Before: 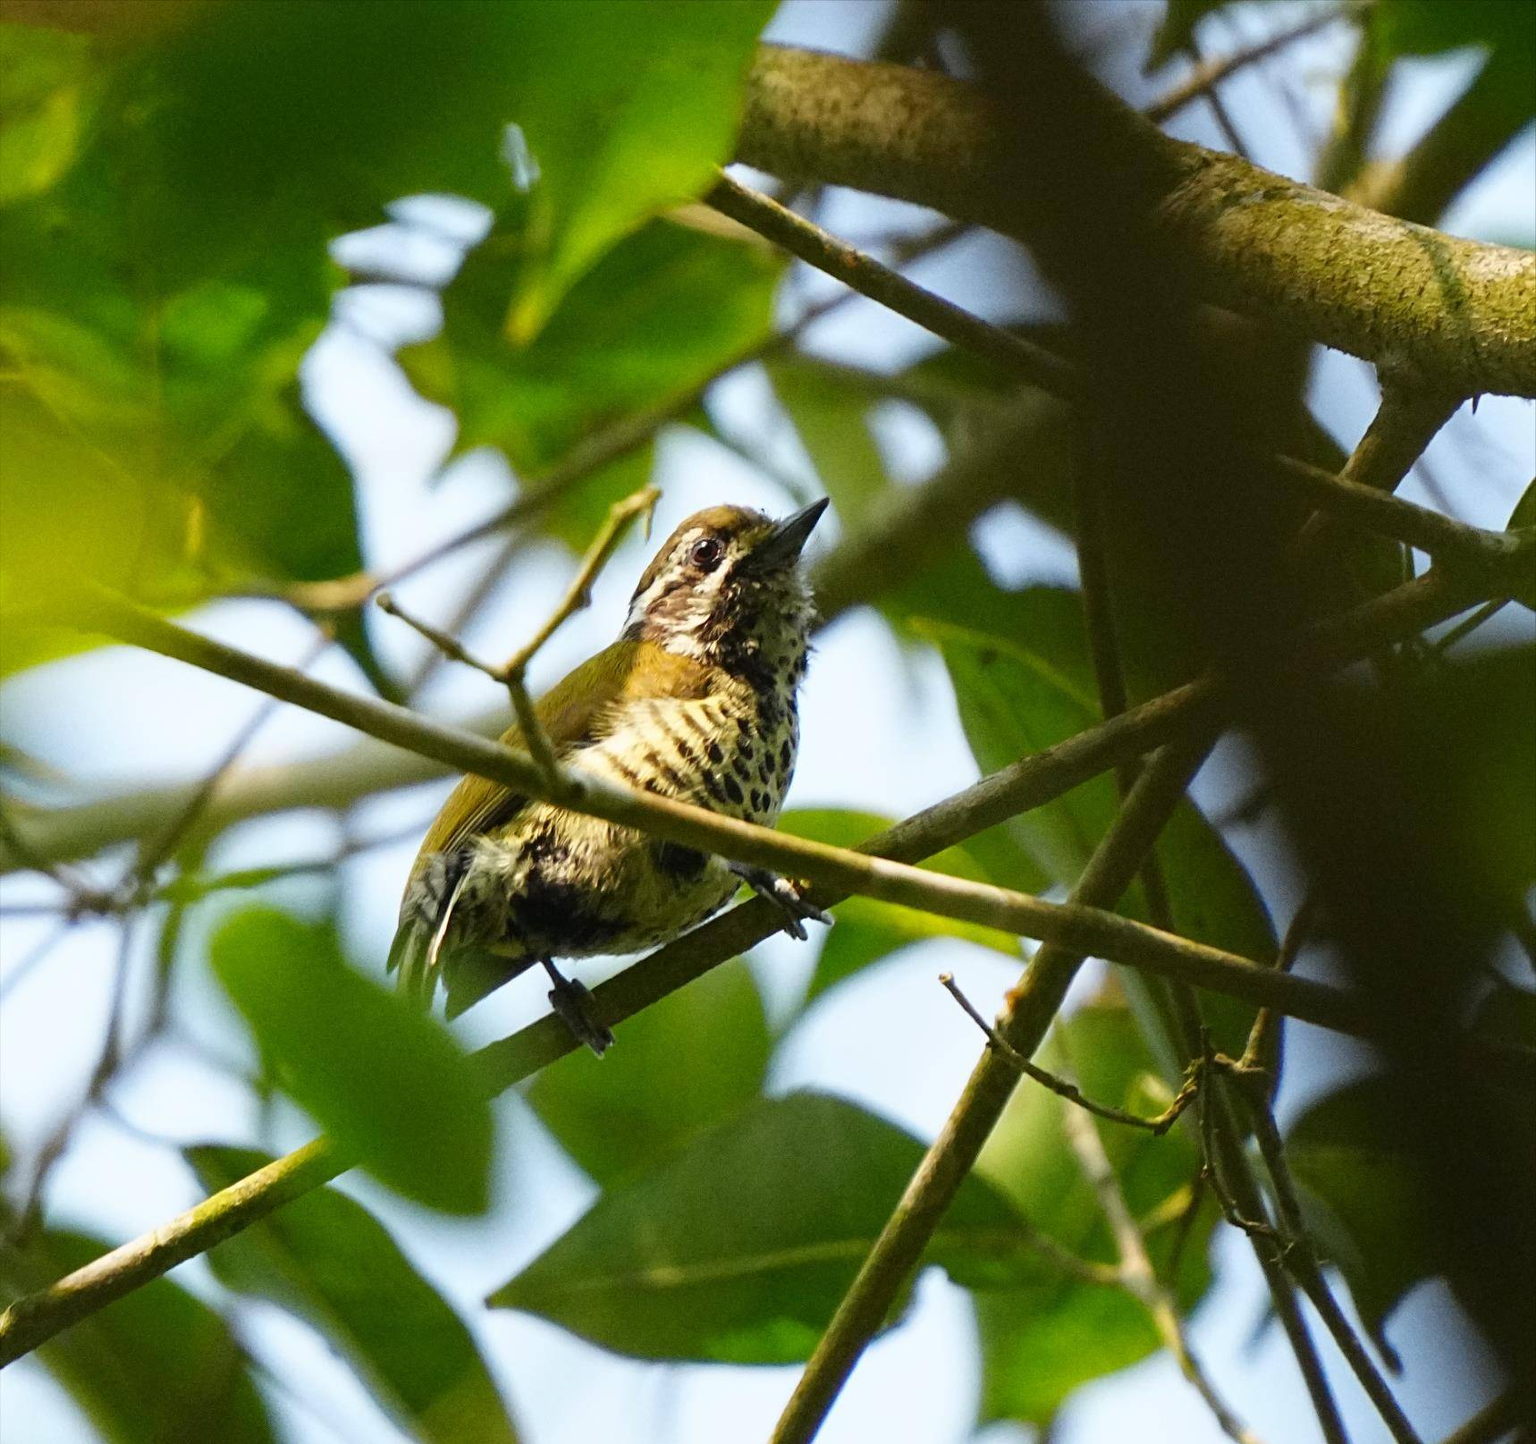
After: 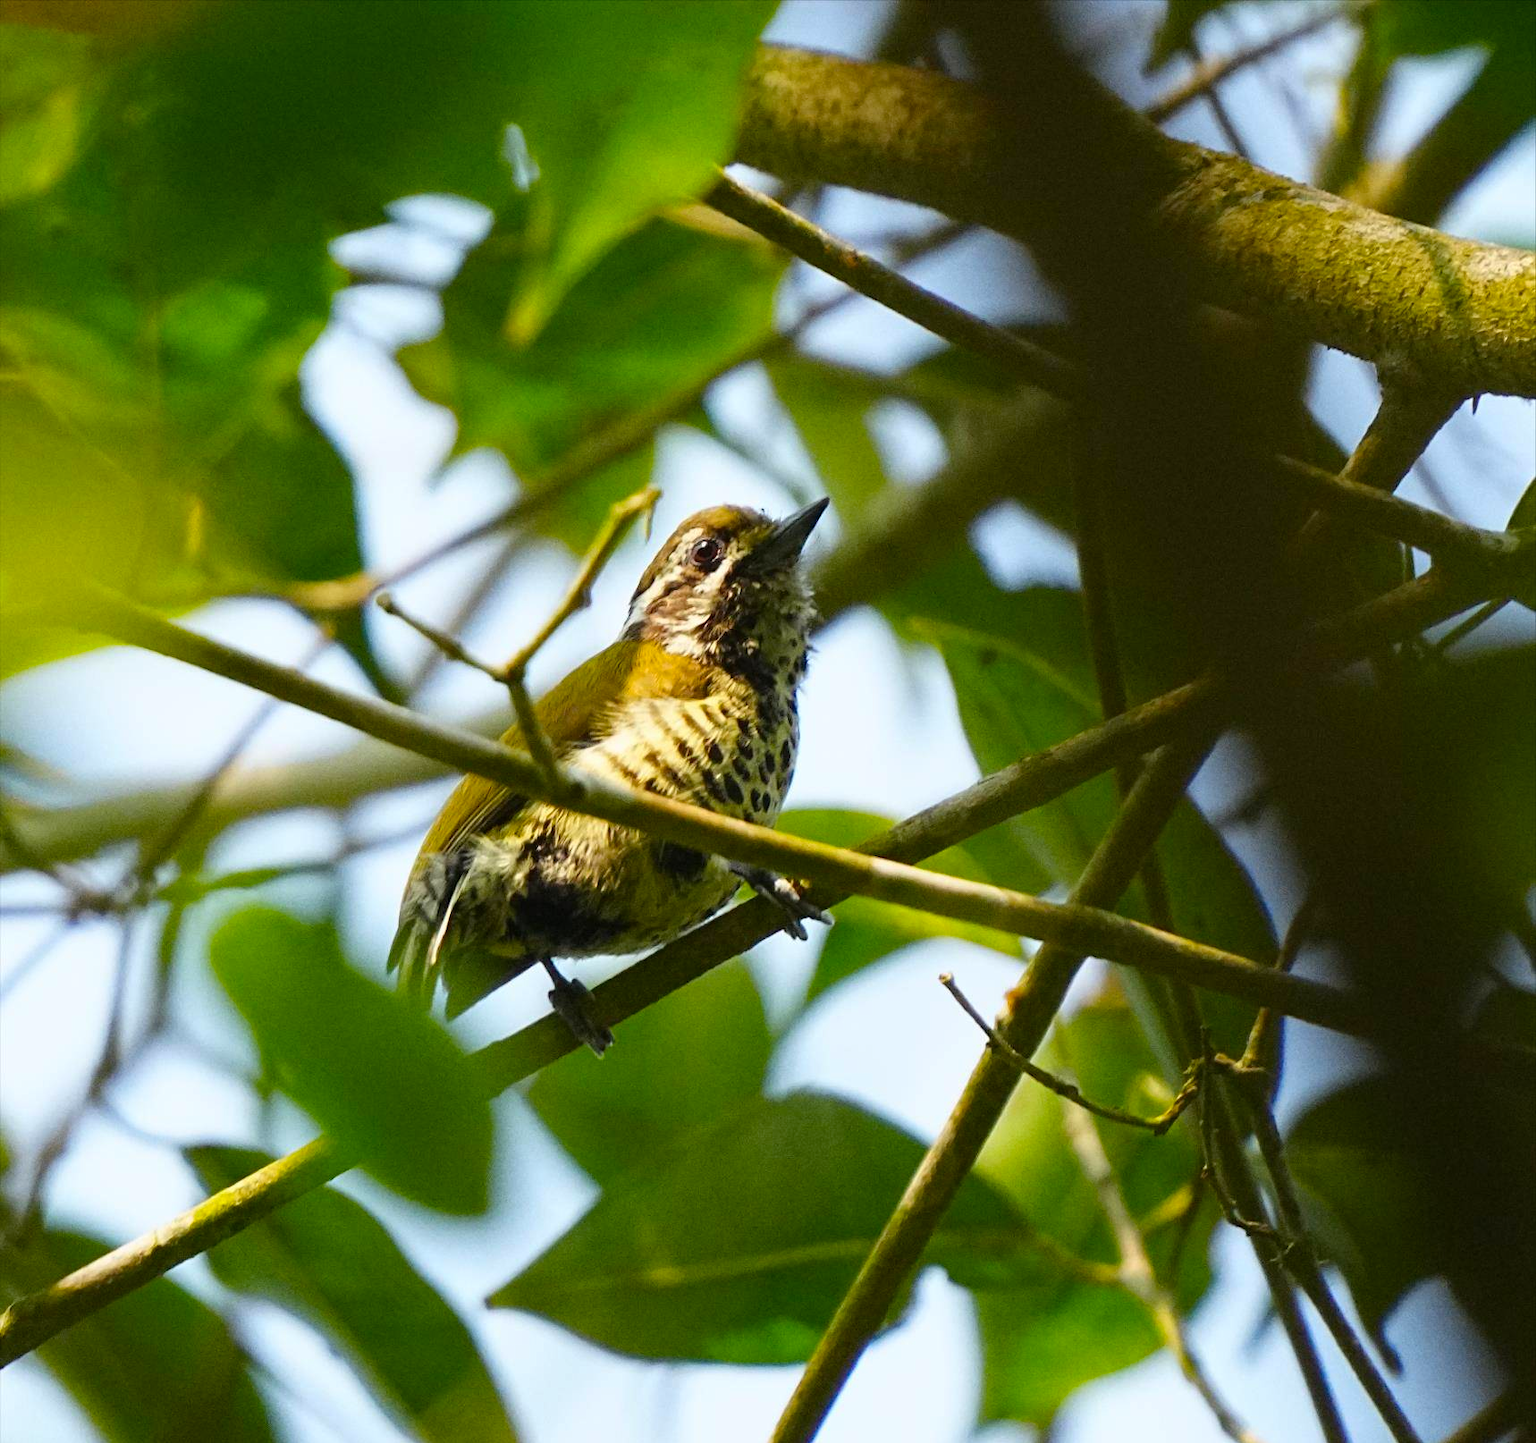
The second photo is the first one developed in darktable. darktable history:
color balance rgb: perceptual saturation grading › global saturation 19.441%
